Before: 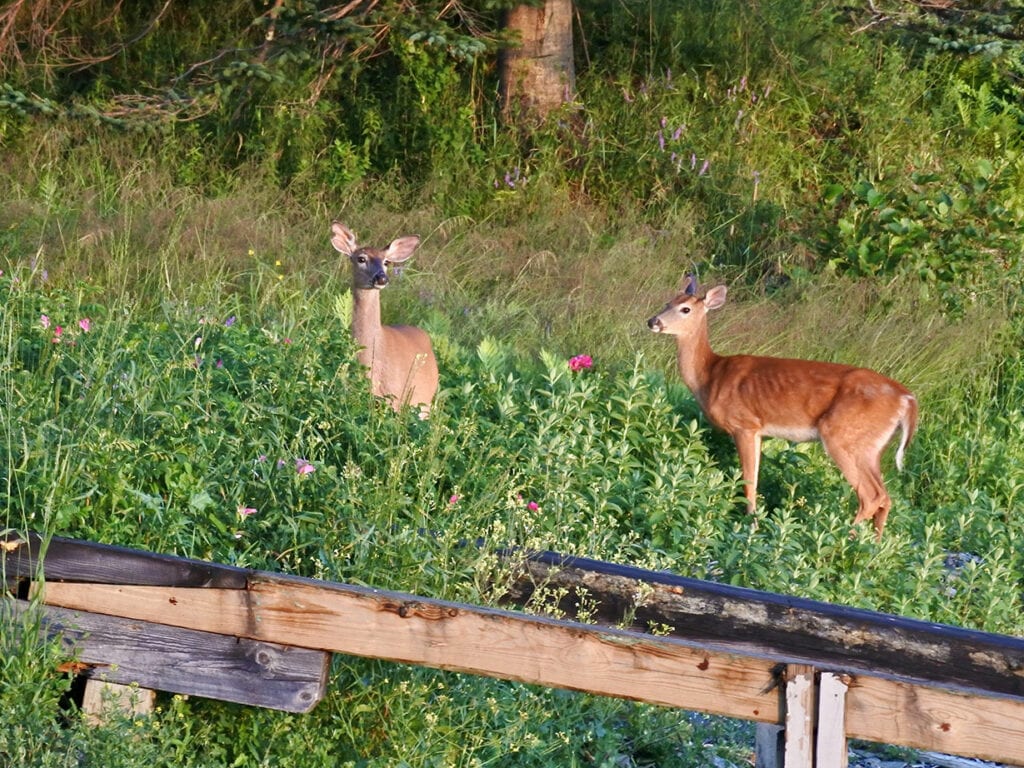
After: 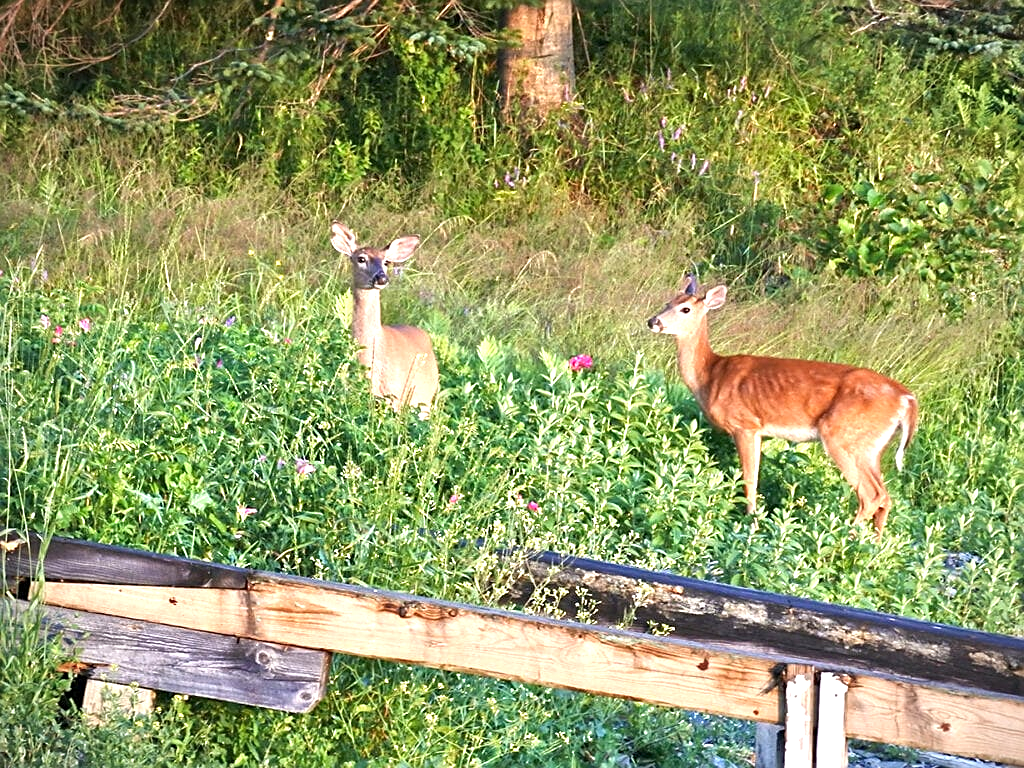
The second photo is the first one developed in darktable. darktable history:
exposure: exposure 1 EV, compensate highlight preservation false
sharpen: on, module defaults
vignetting: brightness -0.432, saturation -0.198
